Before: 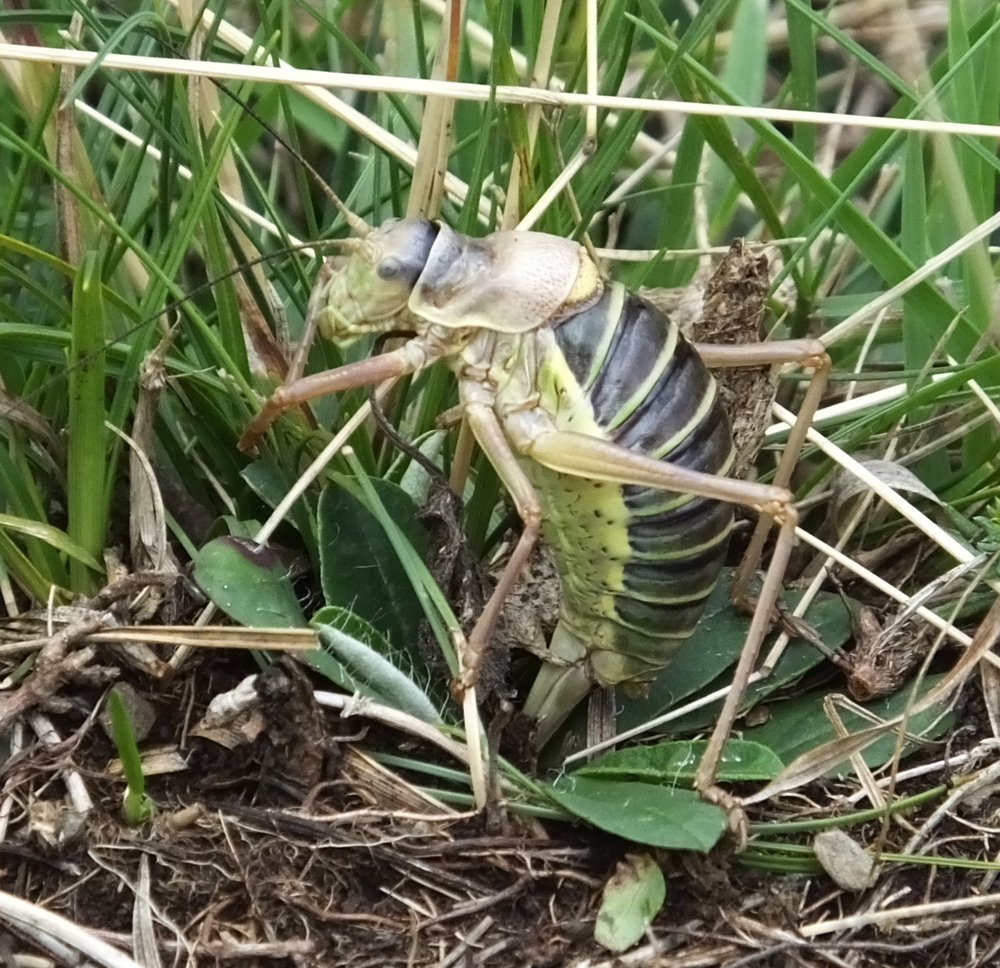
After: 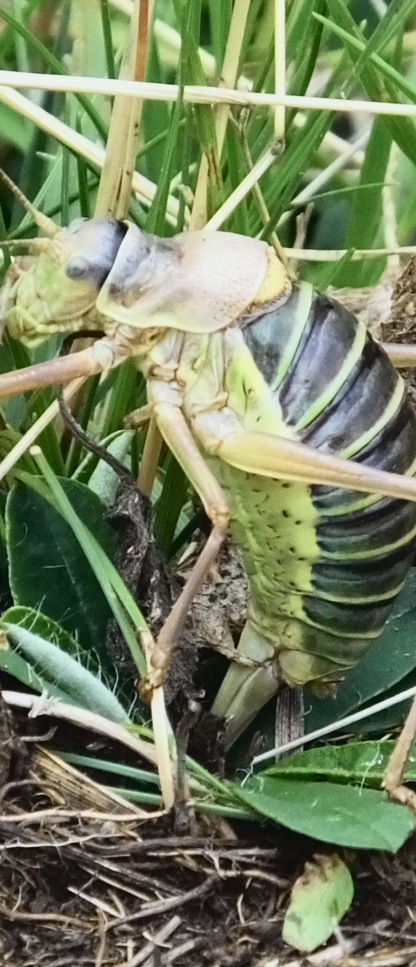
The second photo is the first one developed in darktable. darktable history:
white balance: emerald 1
tone curve: curves: ch0 [(0, 0.022) (0.114, 0.096) (0.282, 0.299) (0.456, 0.51) (0.613, 0.693) (0.786, 0.843) (0.999, 0.949)]; ch1 [(0, 0) (0.384, 0.365) (0.463, 0.447) (0.486, 0.474) (0.503, 0.5) (0.535, 0.522) (0.555, 0.546) (0.593, 0.599) (0.755, 0.793) (1, 1)]; ch2 [(0, 0) (0.369, 0.375) (0.449, 0.434) (0.501, 0.5) (0.528, 0.517) (0.561, 0.57) (0.612, 0.631) (0.668, 0.659) (1, 1)], color space Lab, independent channels, preserve colors none
crop: left 31.229%, right 27.105%
